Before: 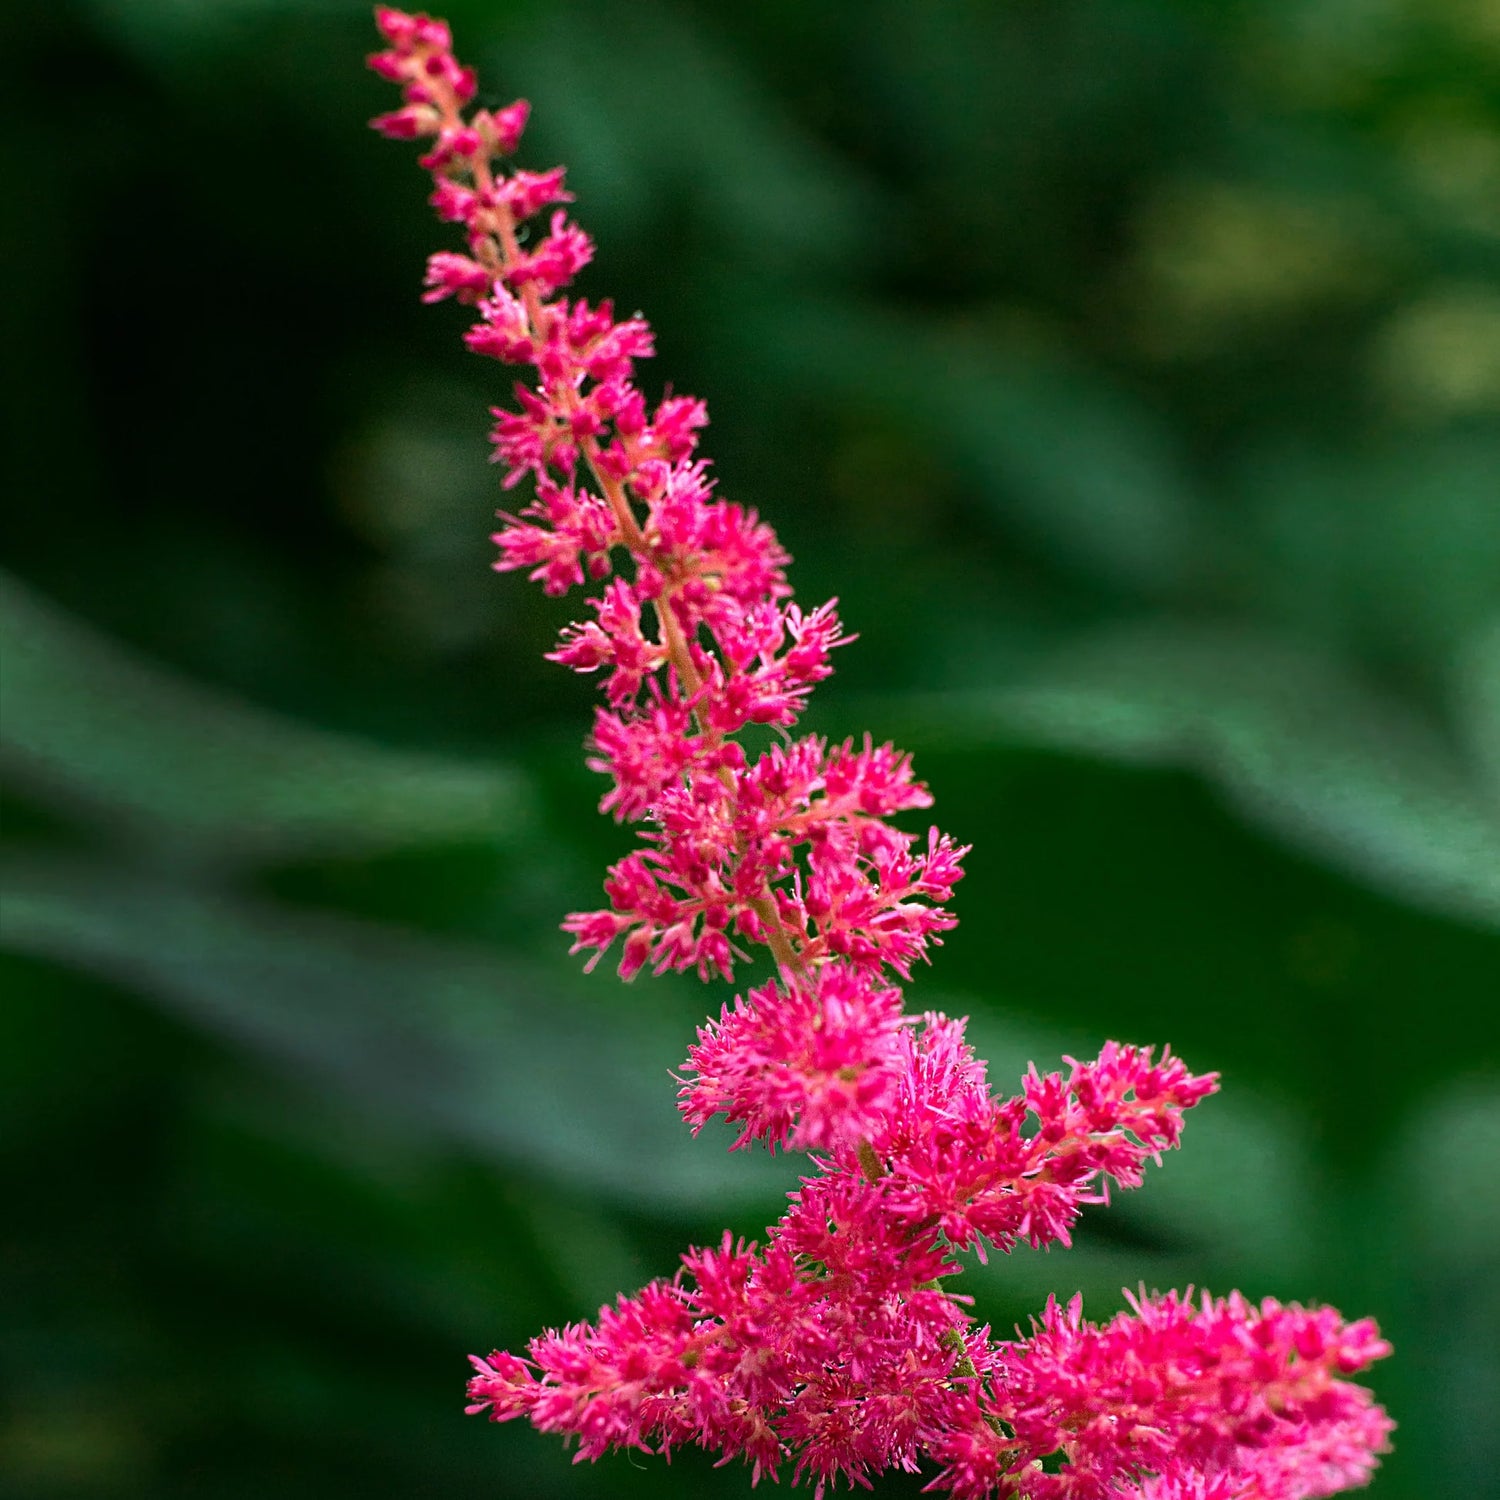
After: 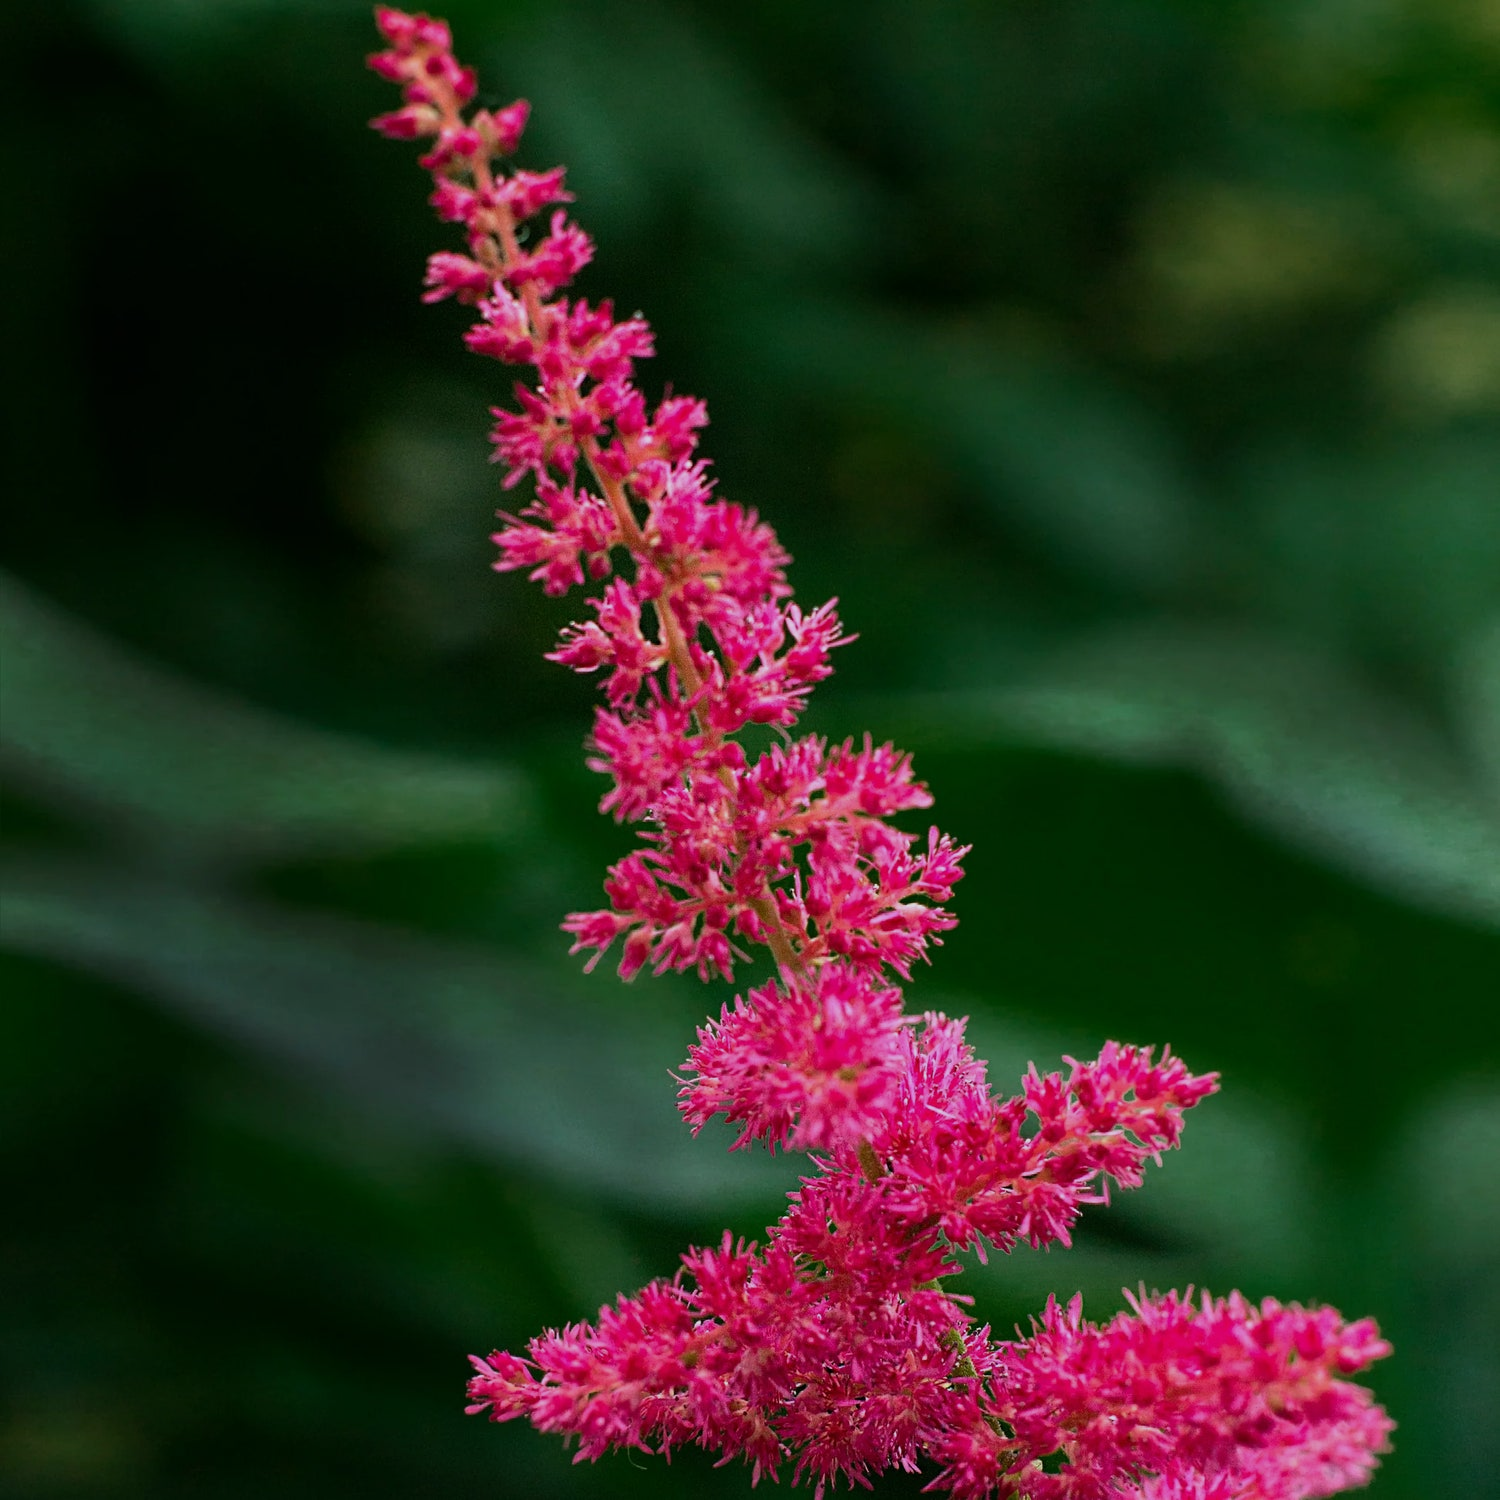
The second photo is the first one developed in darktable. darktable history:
exposure: exposure -0.49 EV, compensate highlight preservation false
